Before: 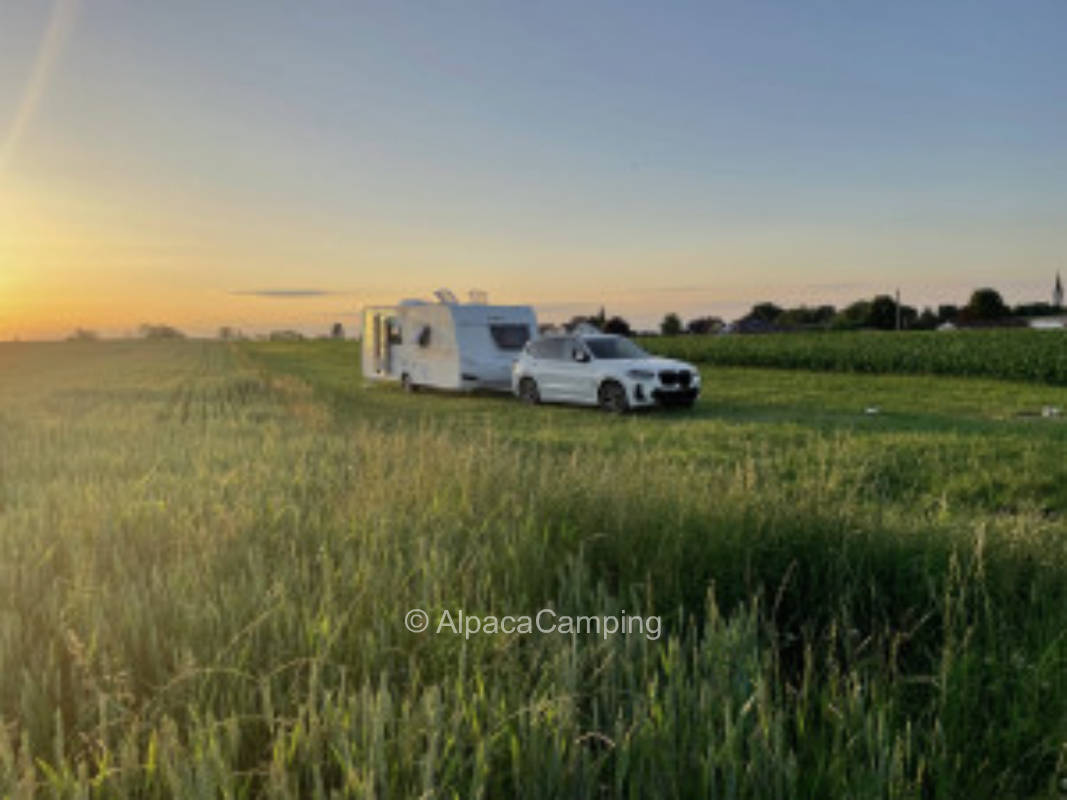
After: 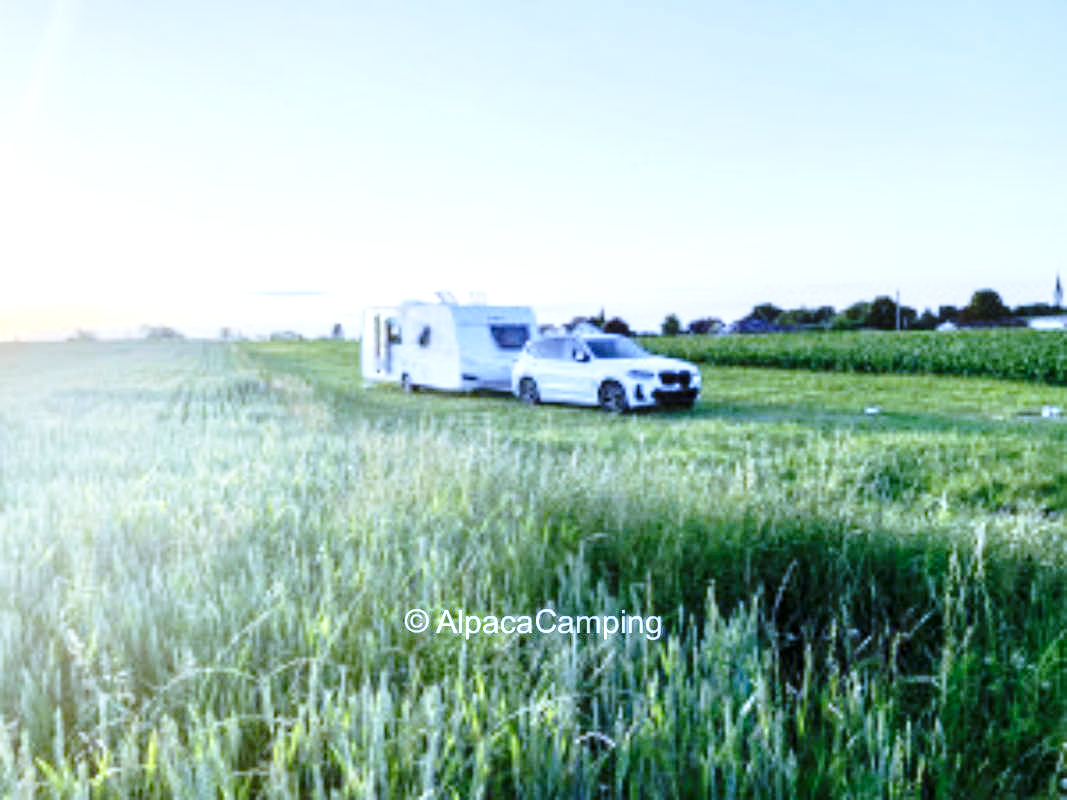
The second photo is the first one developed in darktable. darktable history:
exposure: exposure 1.2 EV, compensate highlight preservation false
base curve: curves: ch0 [(0, 0) (0.028, 0.03) (0.121, 0.232) (0.46, 0.748) (0.859, 0.968) (1, 1)], preserve colors none
tone equalizer: on, module defaults
local contrast: on, module defaults
white balance: red 0.766, blue 1.537
